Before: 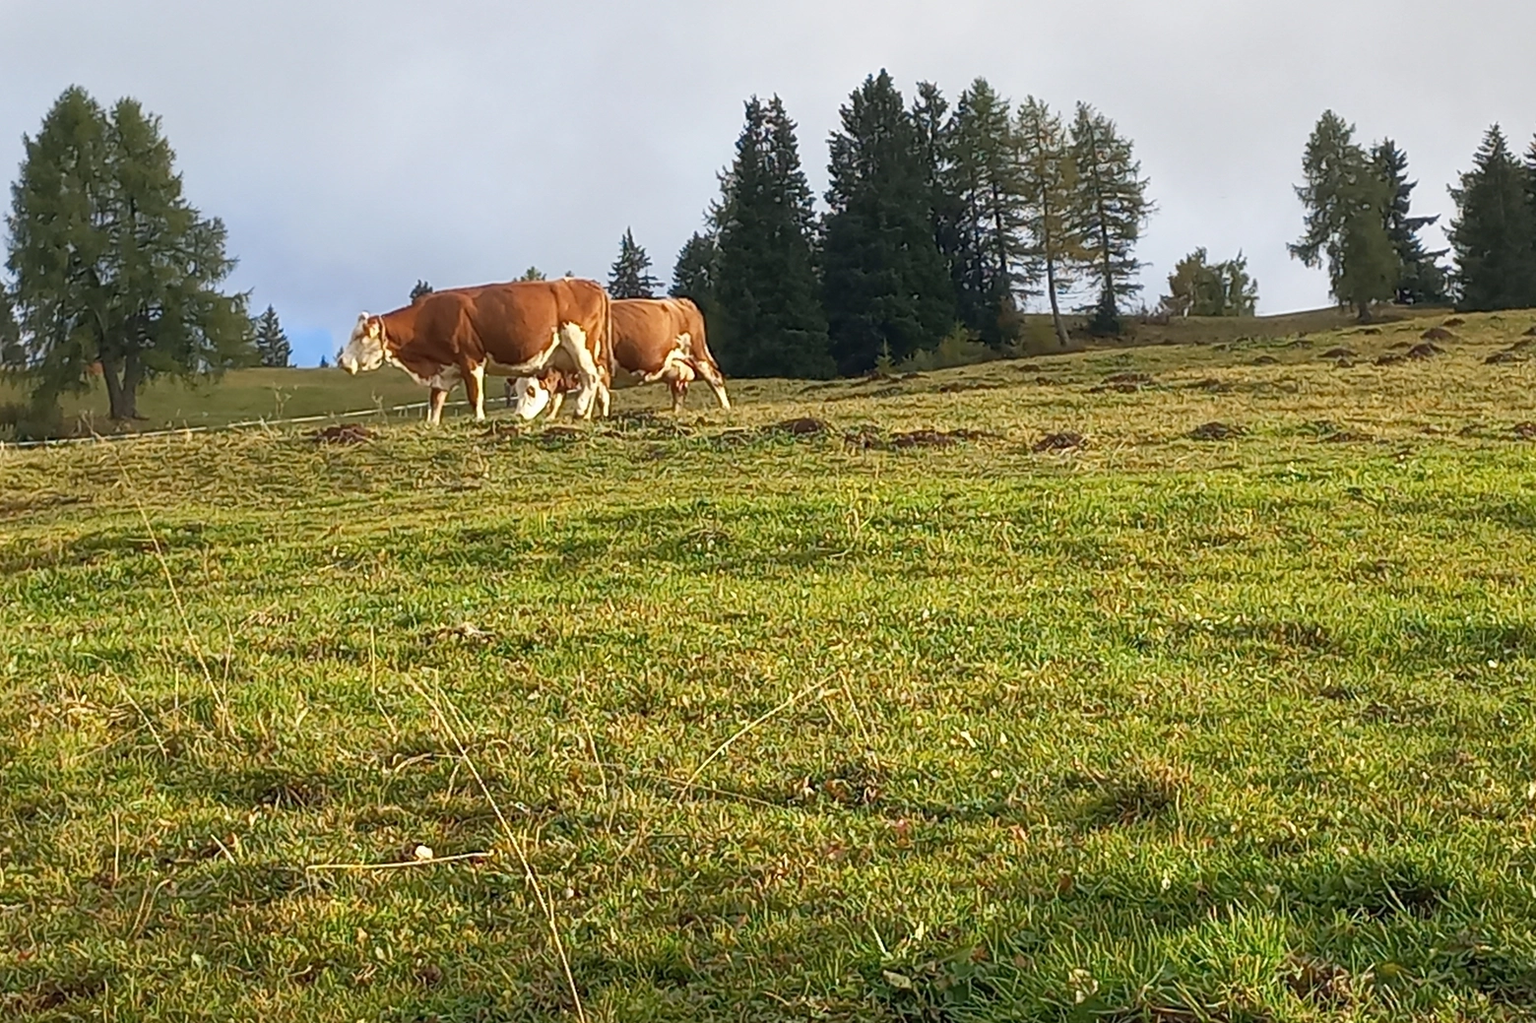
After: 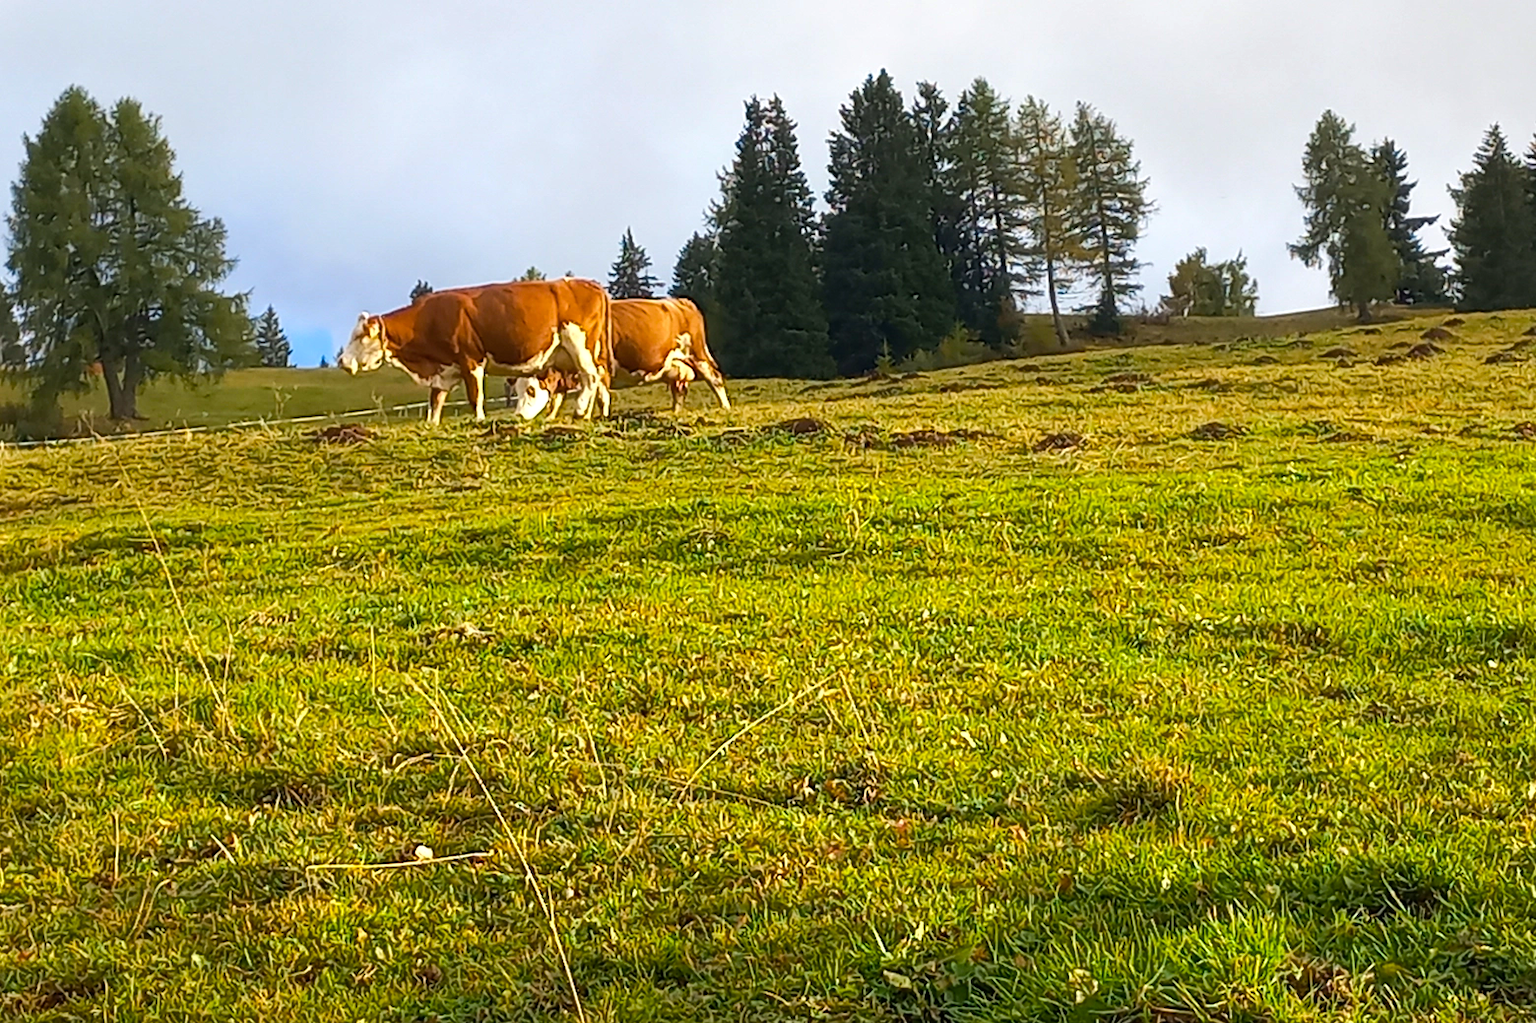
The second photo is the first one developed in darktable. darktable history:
color balance rgb: power › chroma 0.233%, power › hue 62.06°, perceptual saturation grading › global saturation 25.006%, perceptual brilliance grading › highlights 6.563%, perceptual brilliance grading › mid-tones 17.969%, perceptual brilliance grading › shadows -5.422%, global vibrance 20%
